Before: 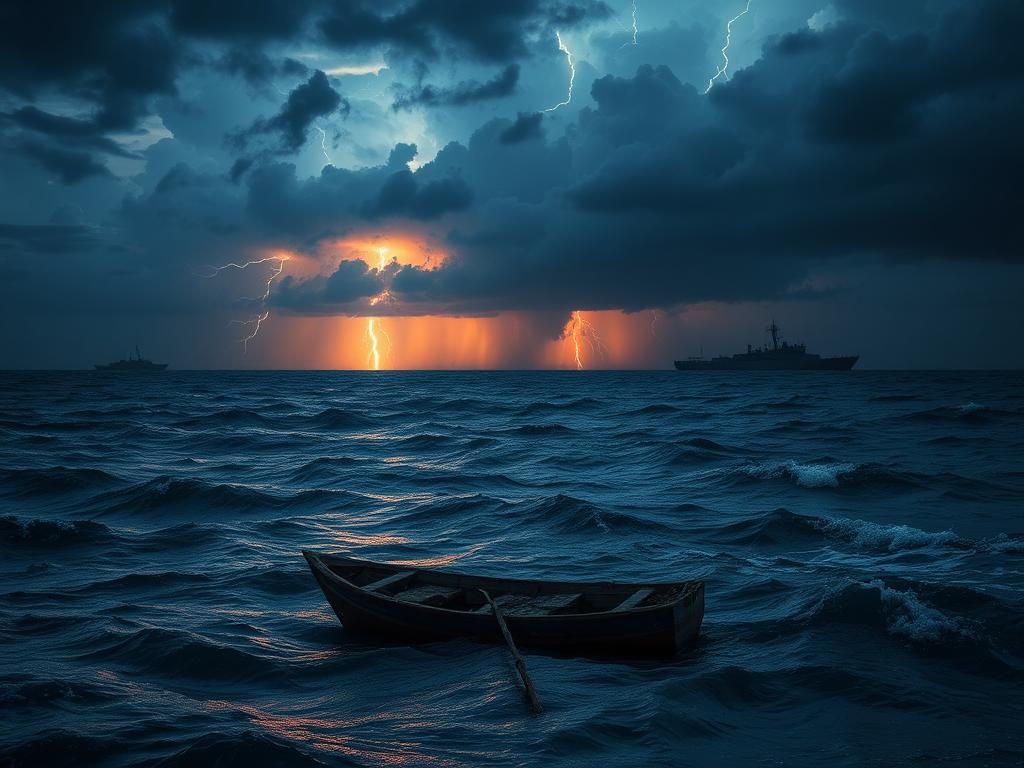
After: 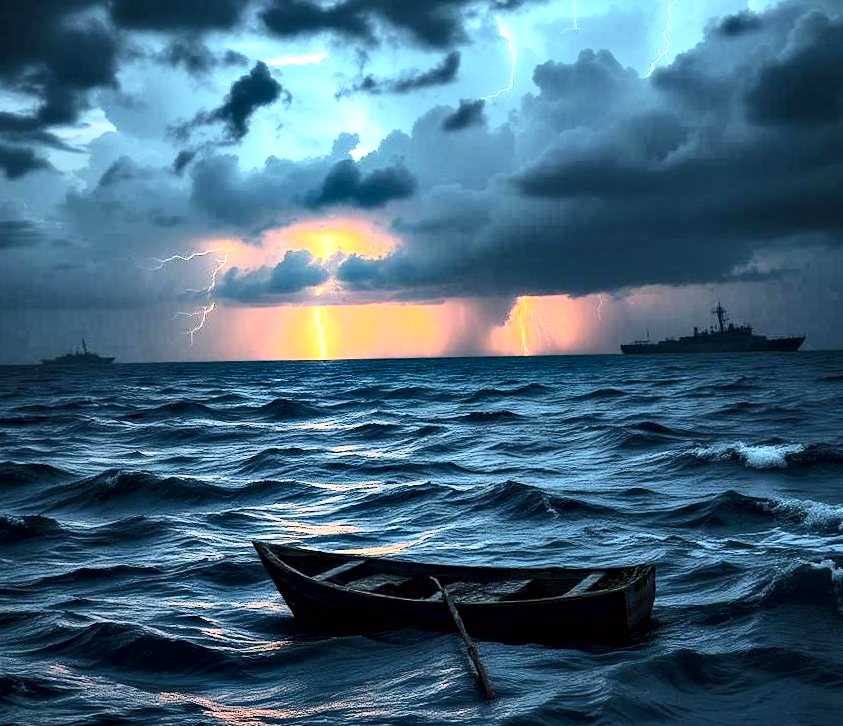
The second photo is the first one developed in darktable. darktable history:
crop and rotate: angle 1.05°, left 4.163%, top 0.523%, right 11.502%, bottom 2.541%
exposure: exposure 0.495 EV, compensate exposure bias true, compensate highlight preservation false
contrast equalizer: y [[0.6 ×6], [0.55 ×6], [0 ×6], [0 ×6], [0 ×6]]
tone curve: curves: ch0 [(0, 0) (0.003, 0.003) (0.011, 0.013) (0.025, 0.029) (0.044, 0.052) (0.069, 0.082) (0.1, 0.118) (0.136, 0.161) (0.177, 0.21) (0.224, 0.27) (0.277, 0.38) (0.335, 0.49) (0.399, 0.594) (0.468, 0.692) (0.543, 0.794) (0.623, 0.857) (0.709, 0.919) (0.801, 0.955) (0.898, 0.978) (1, 1)], color space Lab, independent channels, preserve colors none
